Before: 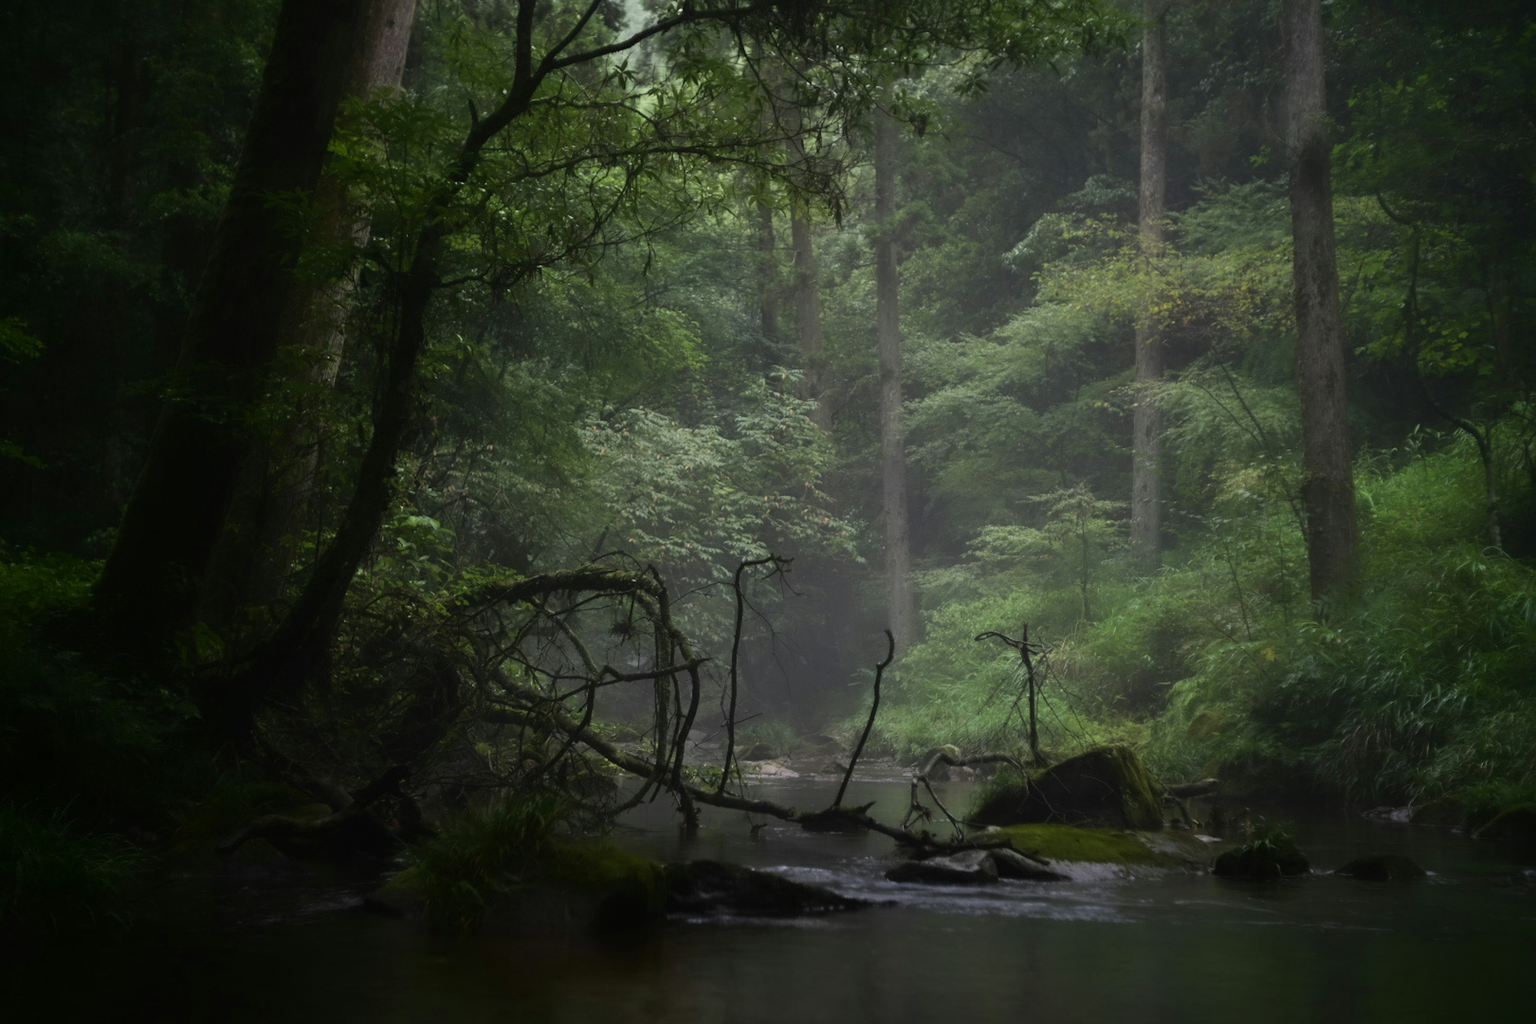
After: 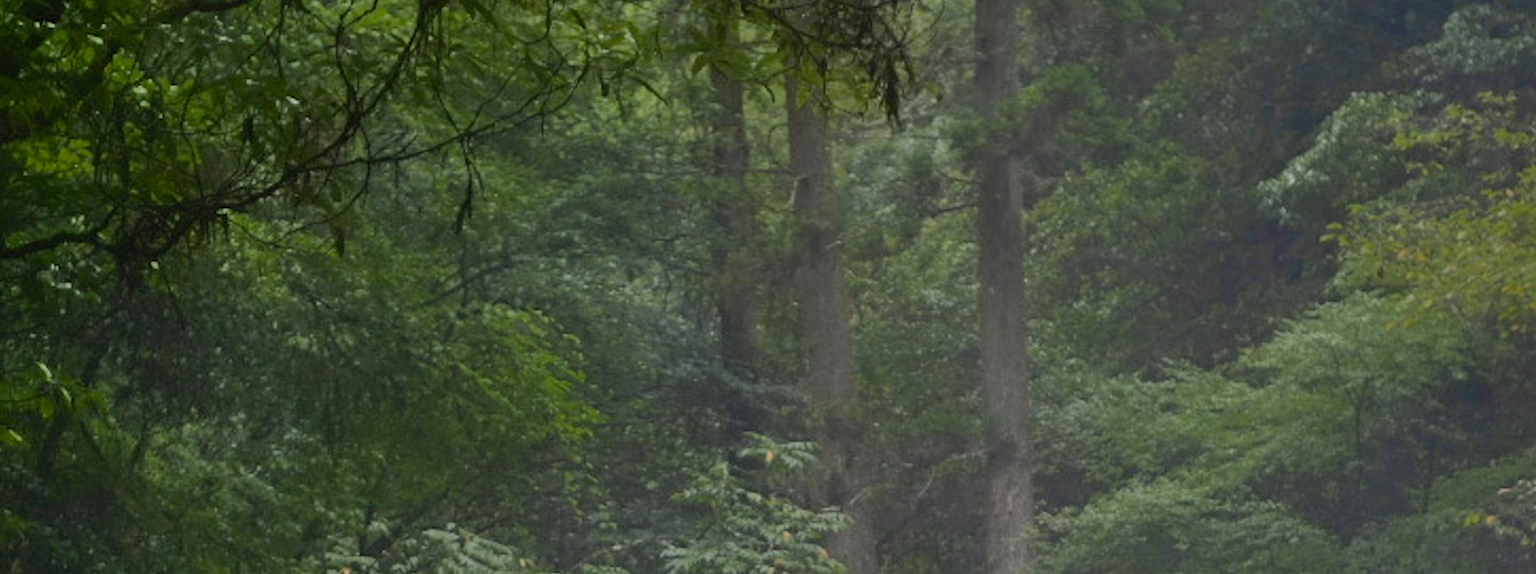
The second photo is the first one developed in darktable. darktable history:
shadows and highlights: white point adjustment 0.1, highlights -70, soften with gaussian
crop: left 28.64%, top 16.832%, right 26.637%, bottom 58.055%
haze removal: compatibility mode true, adaptive false
color zones: curves: ch0 [(0, 0.553) (0.123, 0.58) (0.23, 0.419) (0.468, 0.155) (0.605, 0.132) (0.723, 0.063) (0.833, 0.172) (0.921, 0.468)]; ch1 [(0.025, 0.645) (0.229, 0.584) (0.326, 0.551) (0.537, 0.446) (0.599, 0.911) (0.708, 1) (0.805, 0.944)]; ch2 [(0.086, 0.468) (0.254, 0.464) (0.638, 0.564) (0.702, 0.592) (0.768, 0.564)]
